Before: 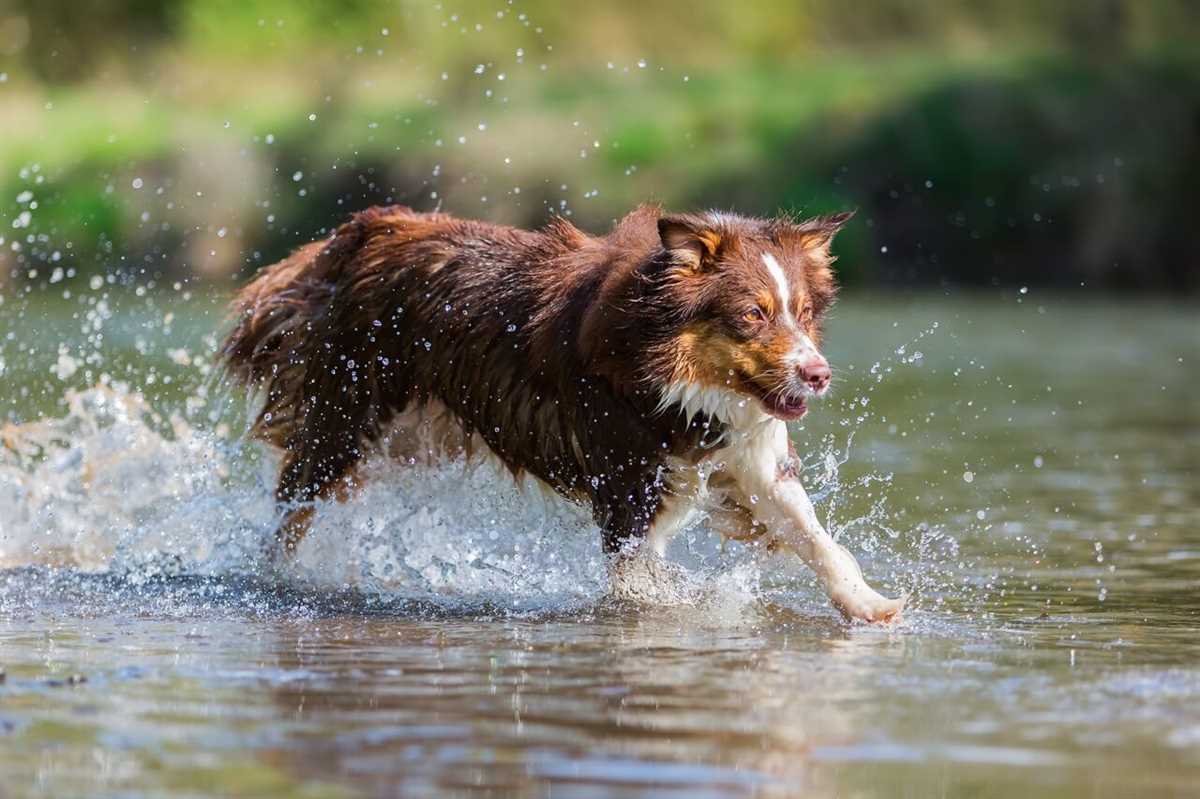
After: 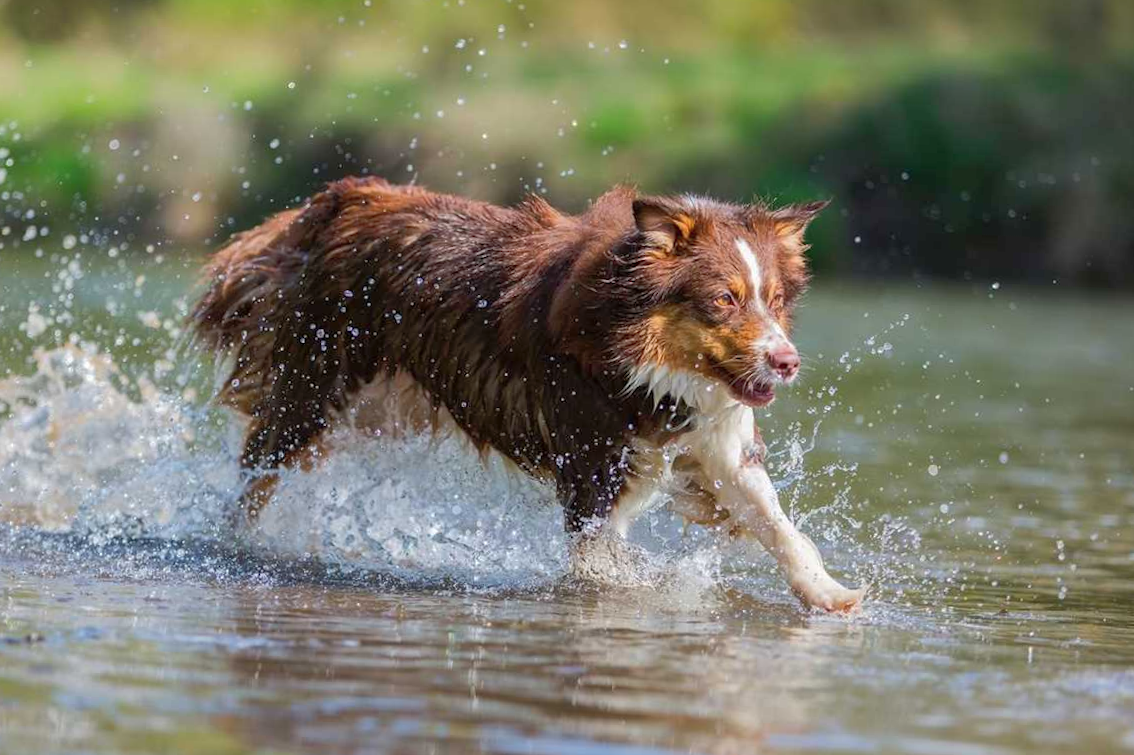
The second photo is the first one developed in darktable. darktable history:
crop and rotate: angle -2.22°
shadows and highlights: on, module defaults
